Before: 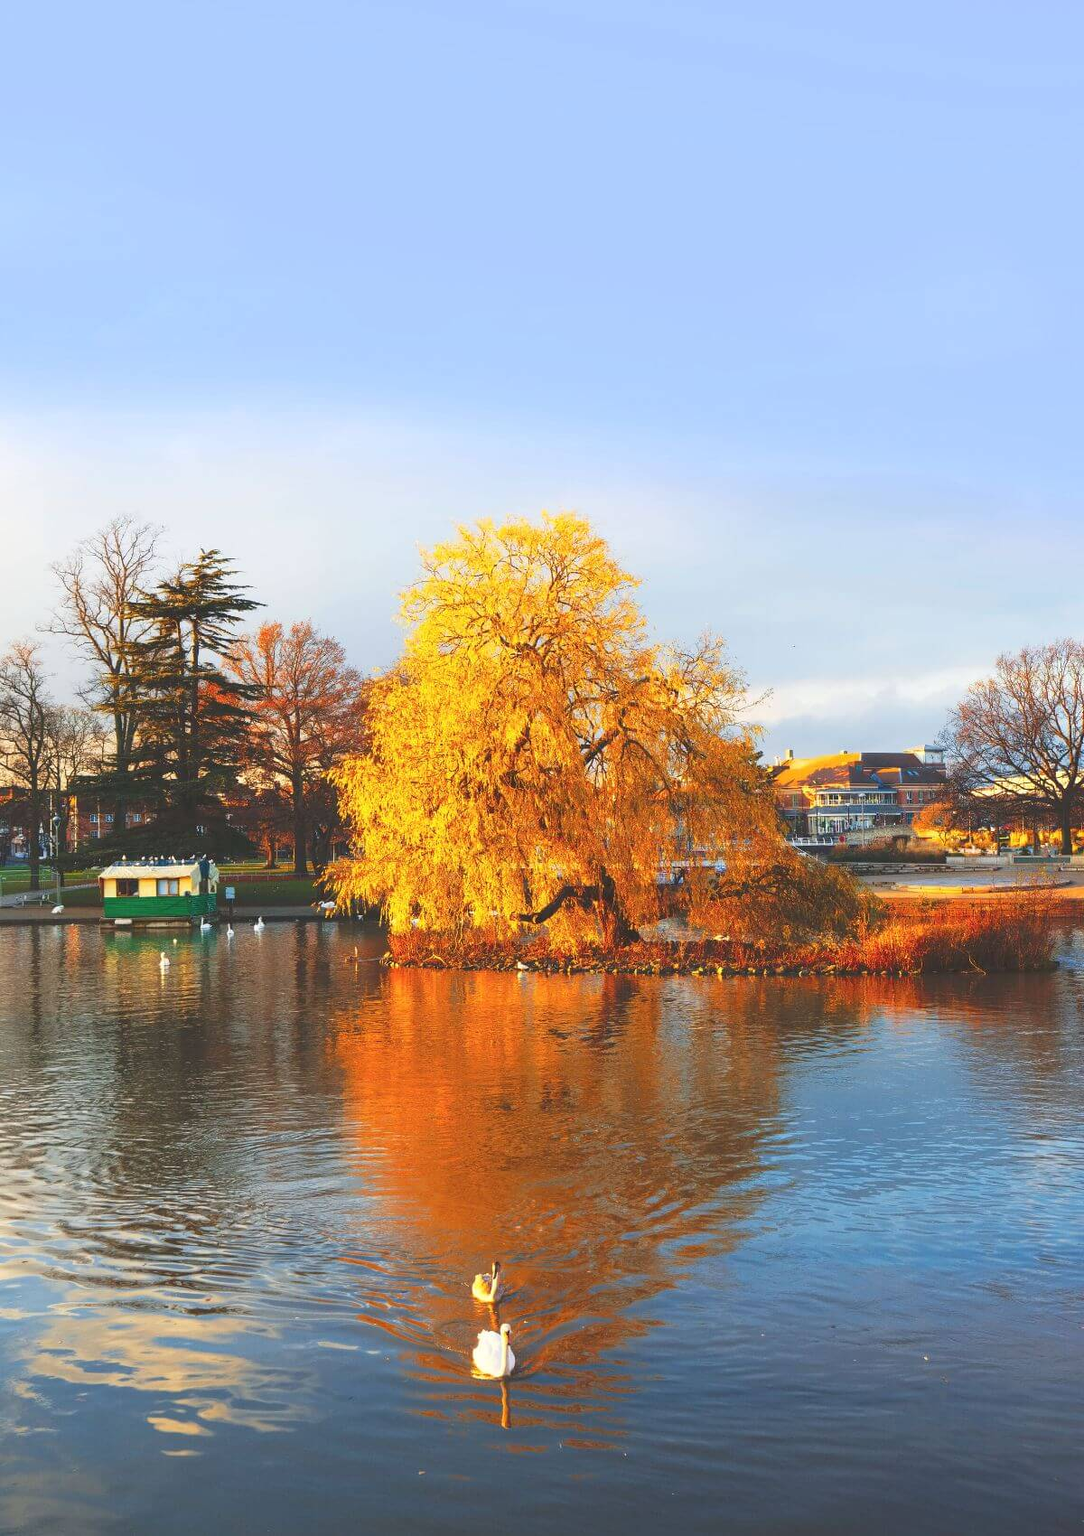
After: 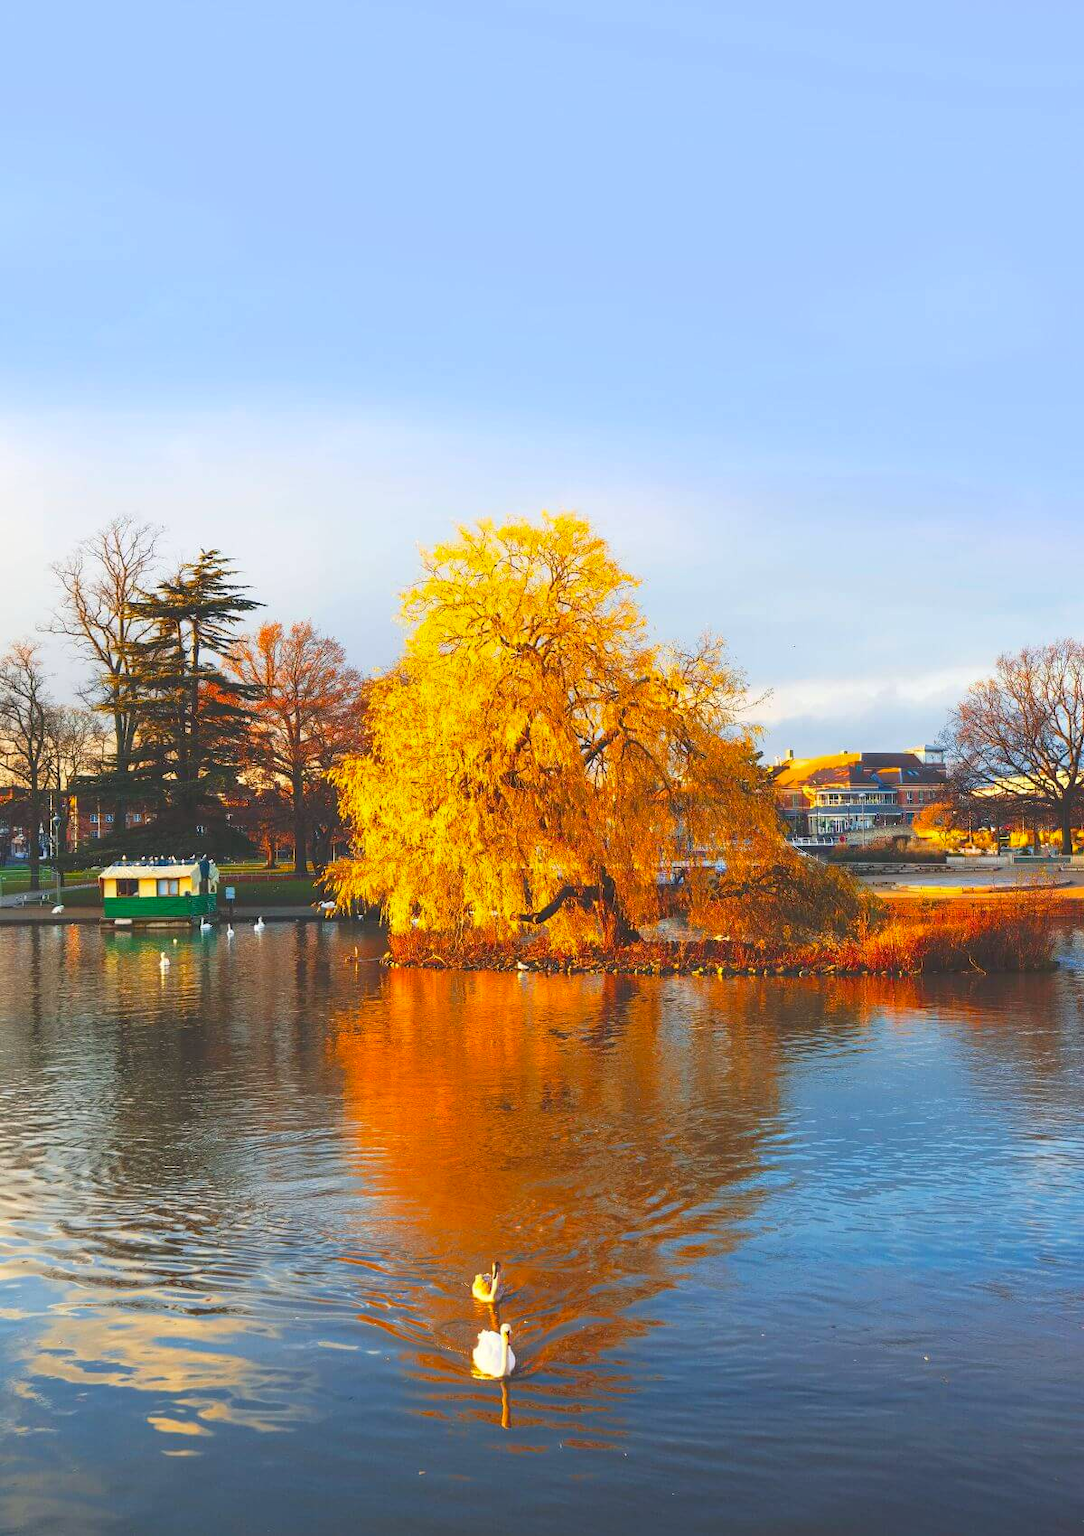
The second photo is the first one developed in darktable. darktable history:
color balance rgb: shadows lift › chroma 1.864%, shadows lift › hue 262.82°, perceptual saturation grading › global saturation 19.381%
